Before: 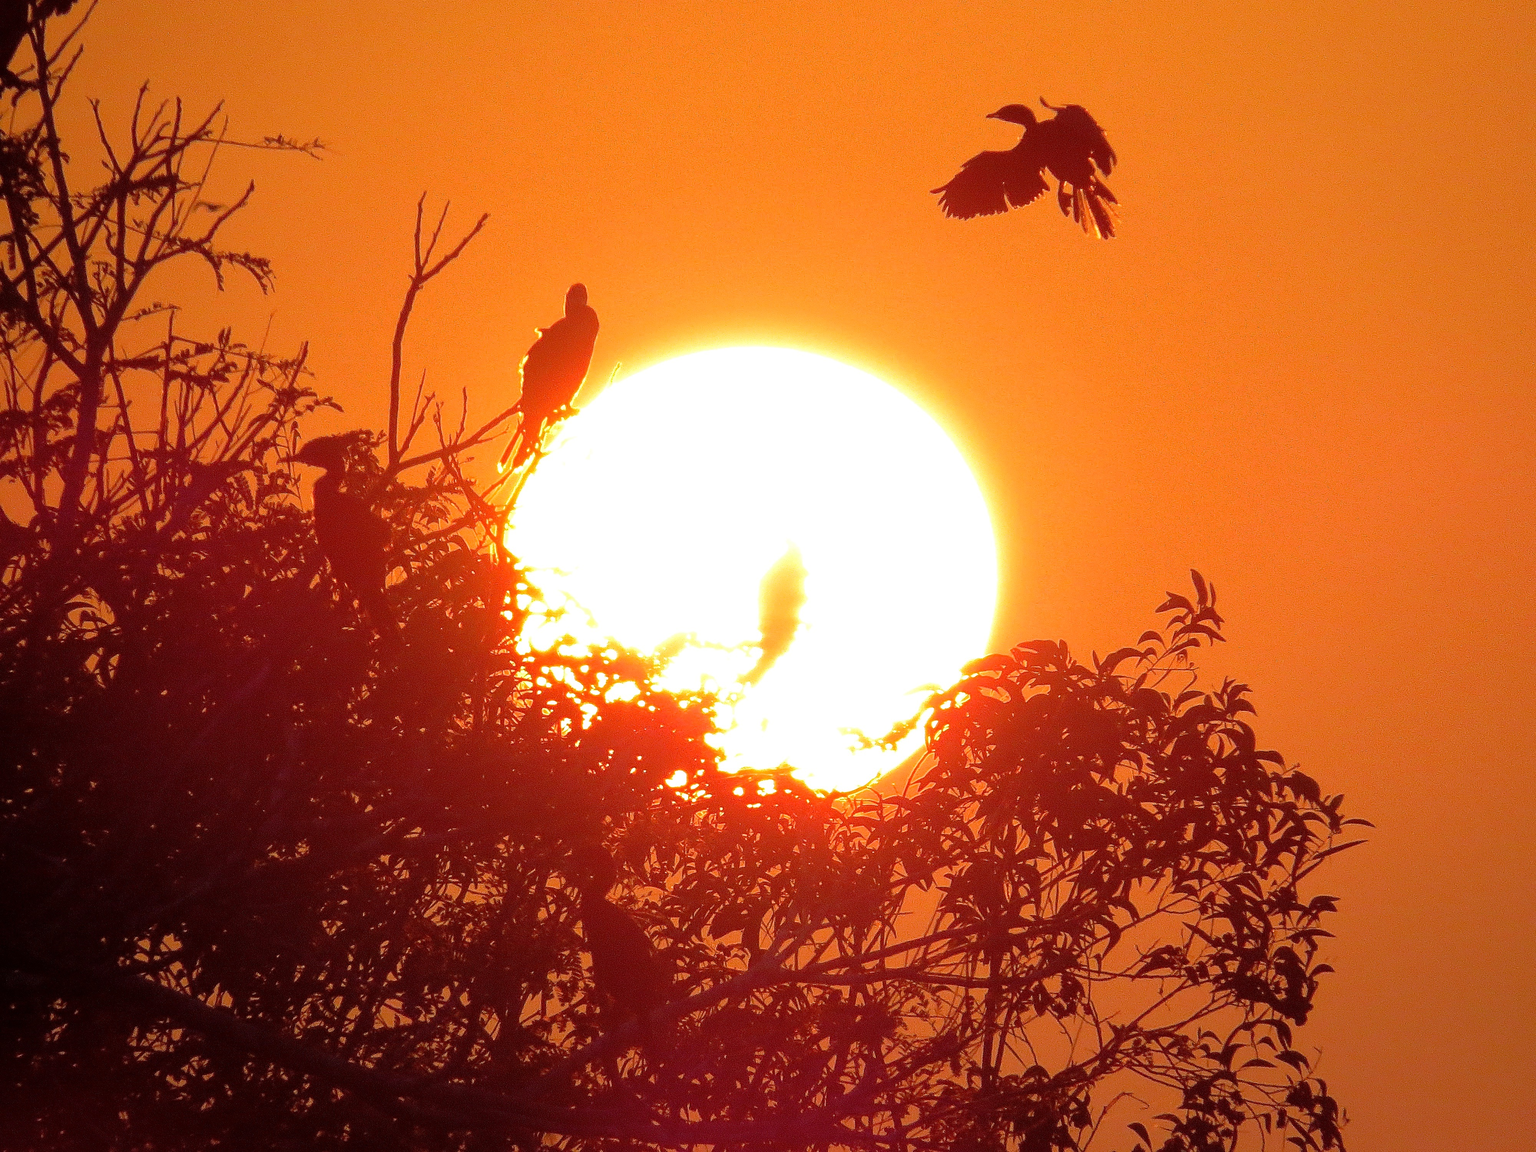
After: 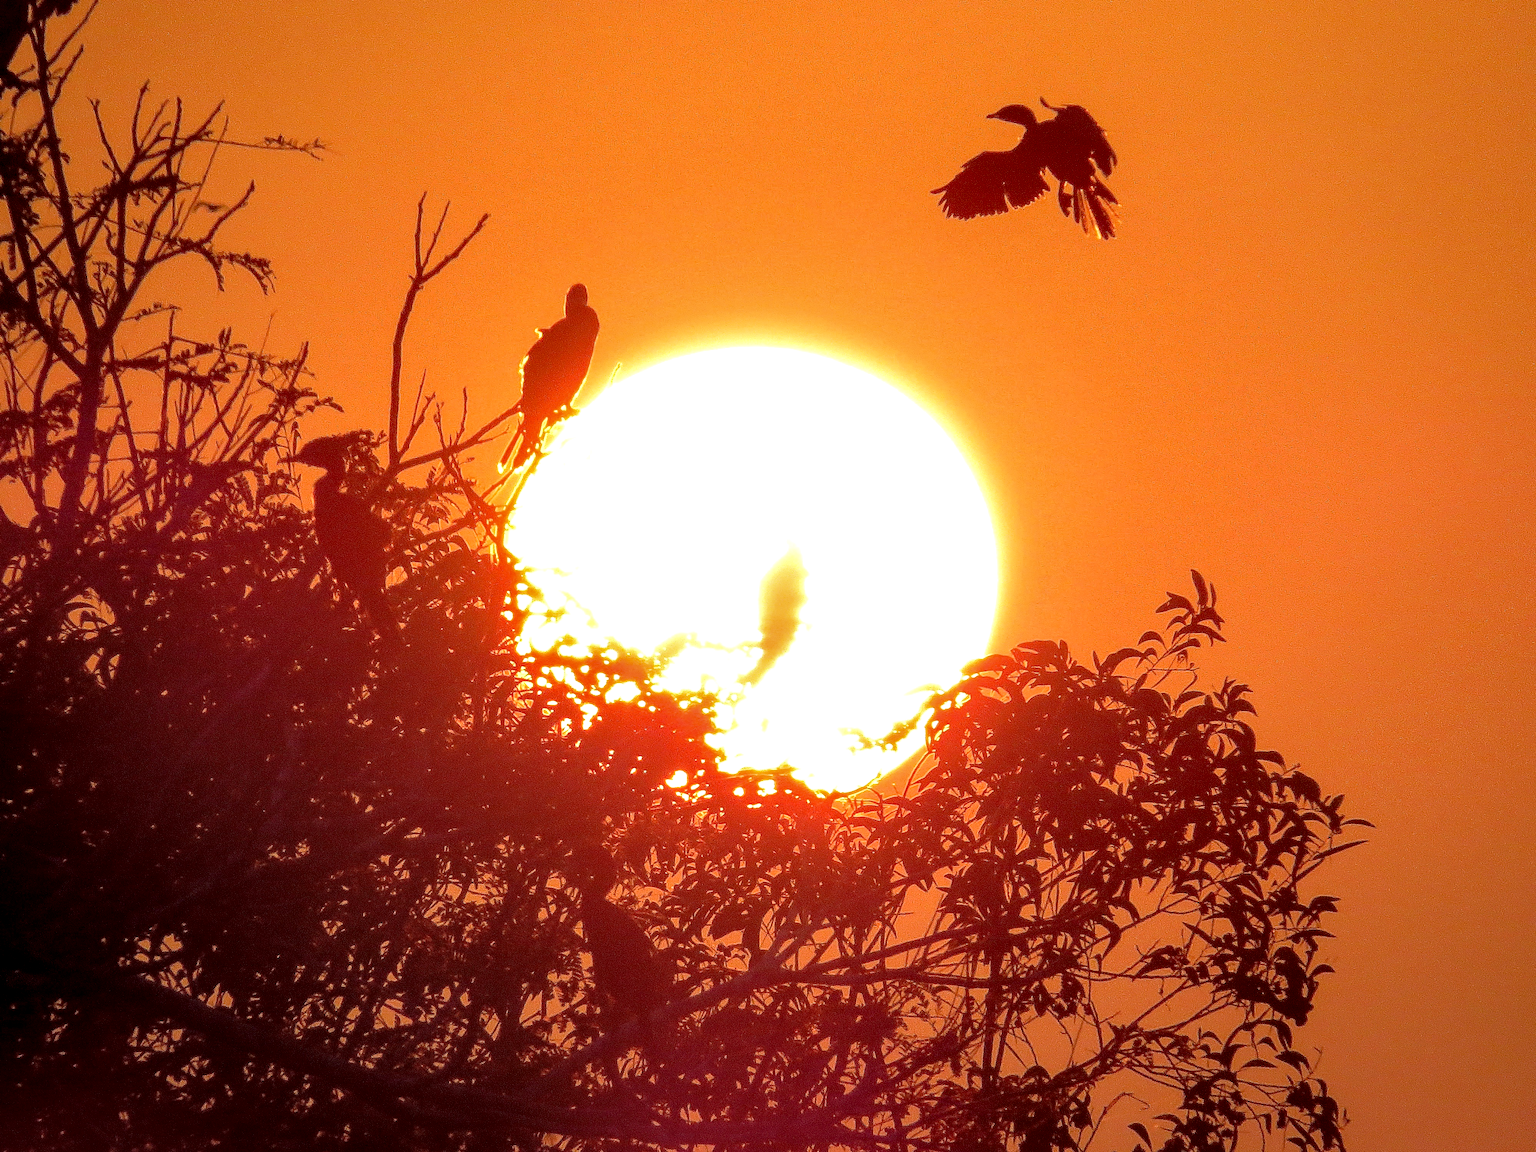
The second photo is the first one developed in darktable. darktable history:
local contrast: highlights 39%, shadows 59%, detail 137%, midtone range 0.515
